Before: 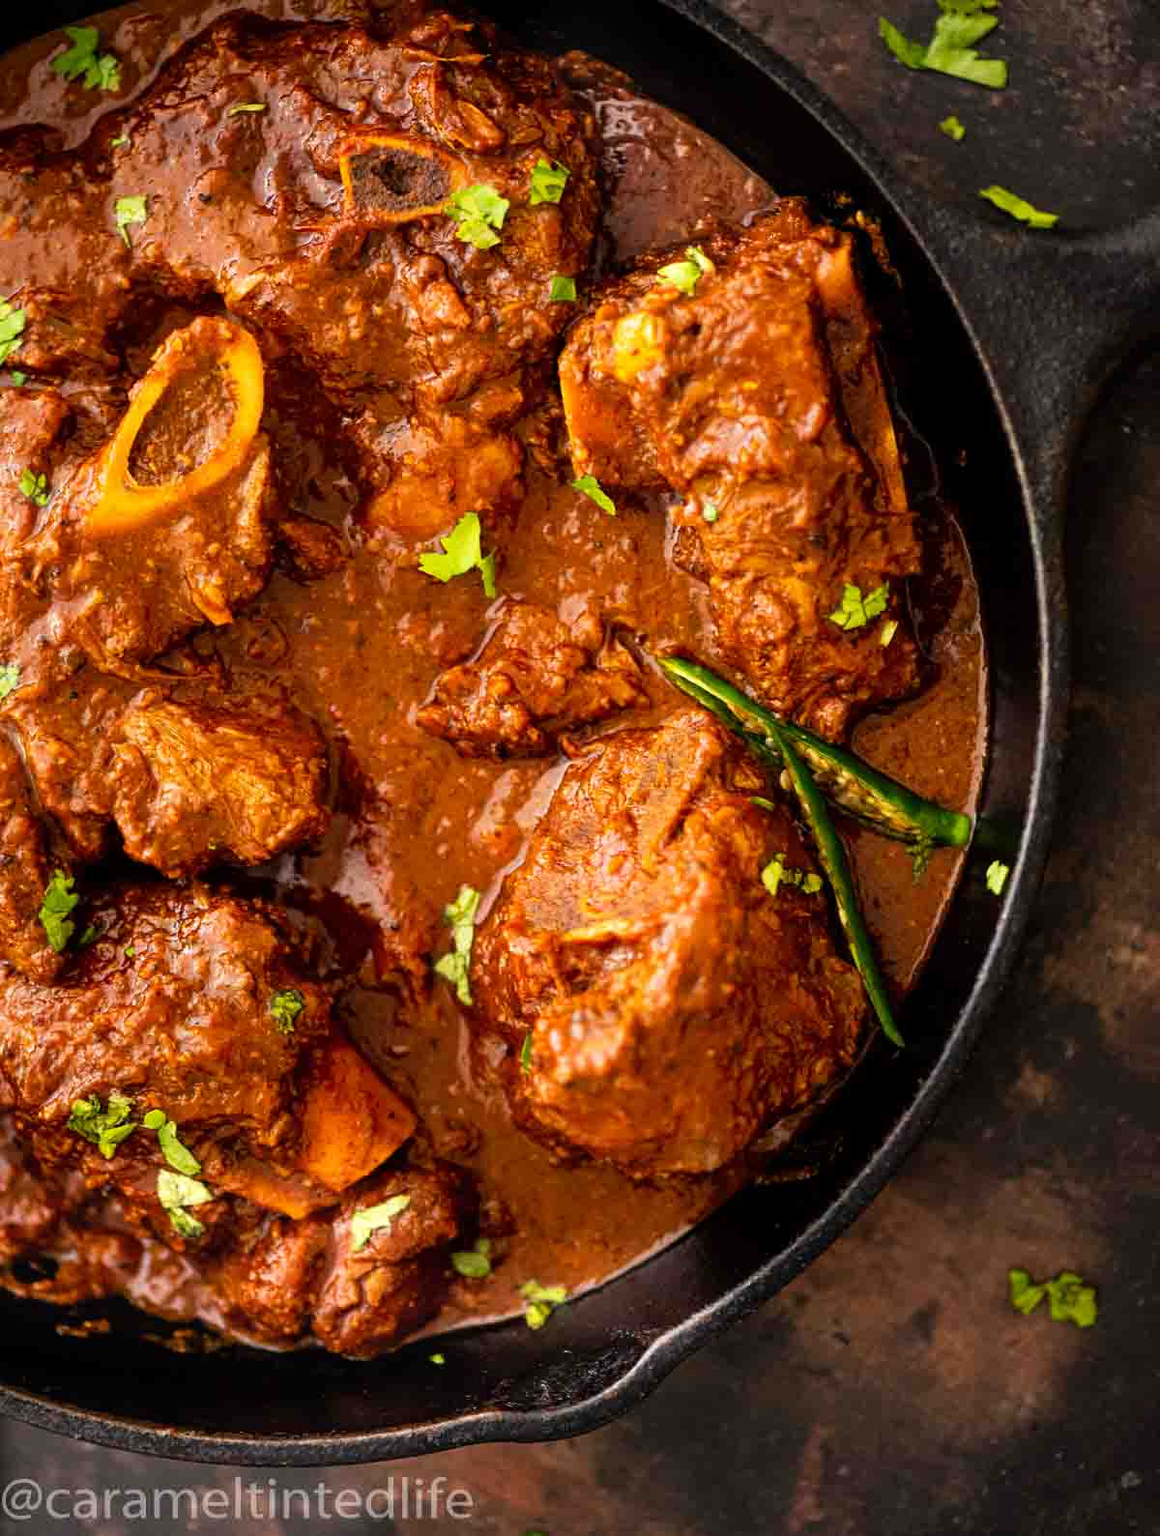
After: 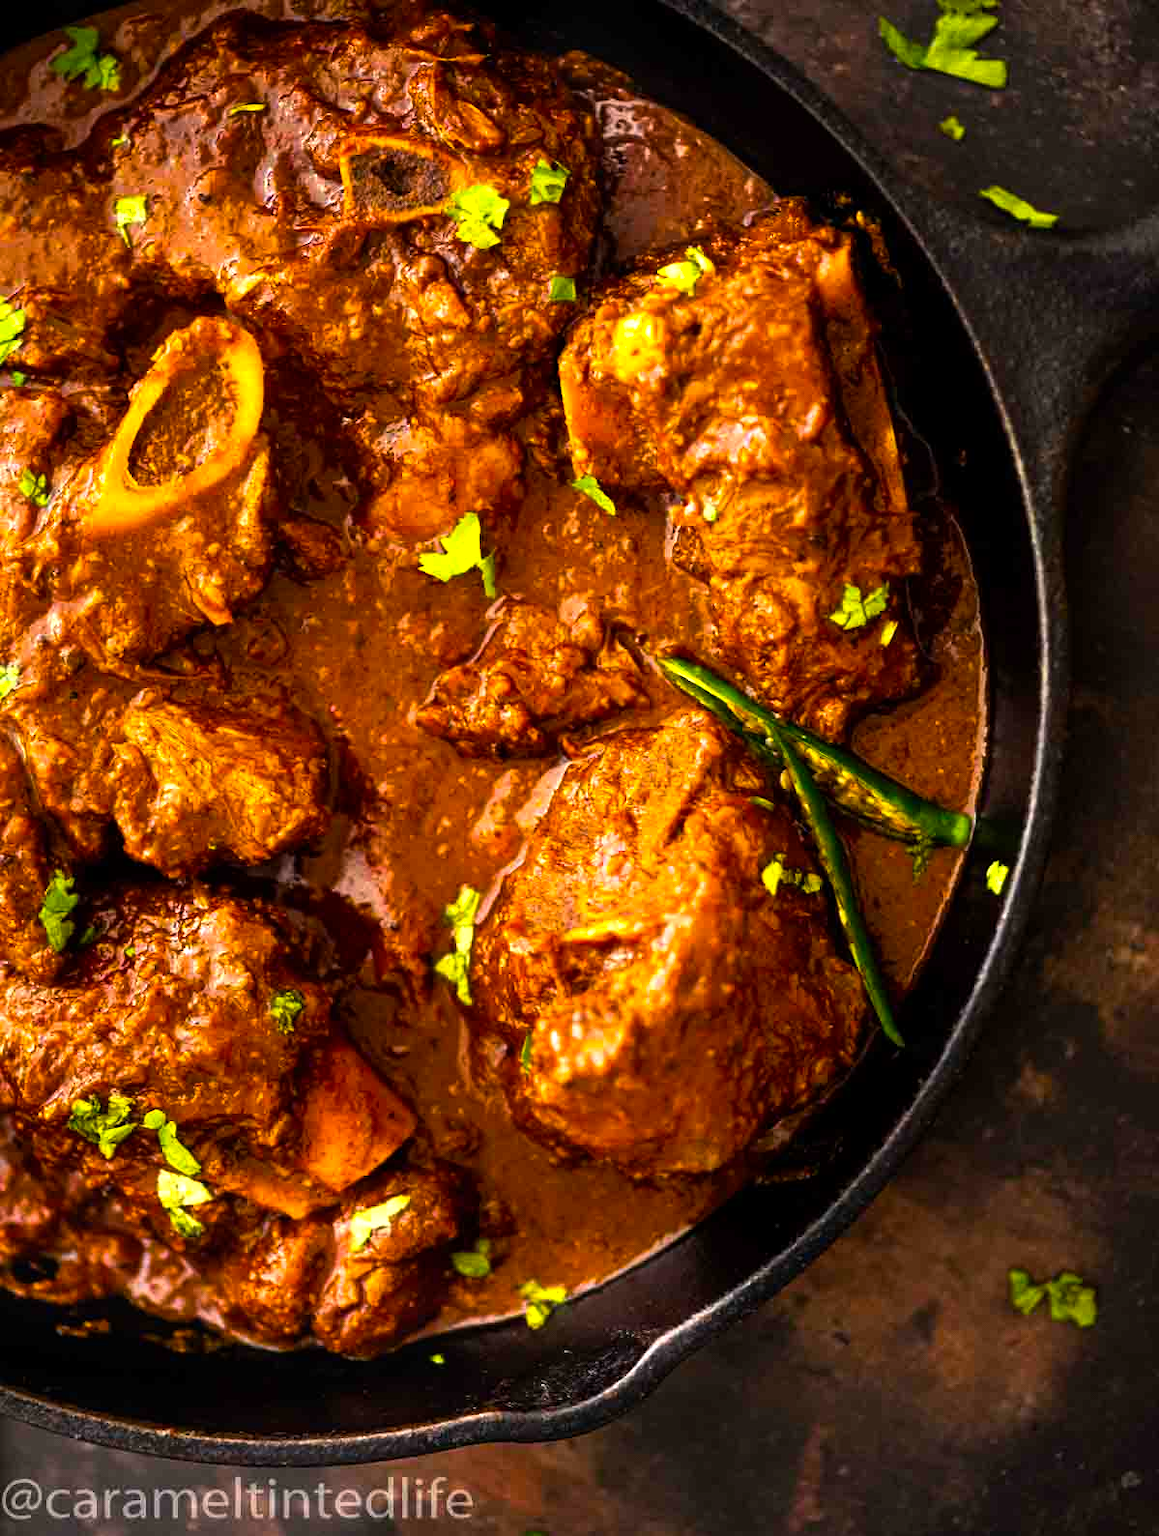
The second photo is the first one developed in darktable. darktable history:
color balance rgb: linear chroma grading › global chroma 23.108%, perceptual saturation grading › global saturation 9.6%, perceptual brilliance grading › global brilliance 14.642%, perceptual brilliance grading › shadows -34.937%
